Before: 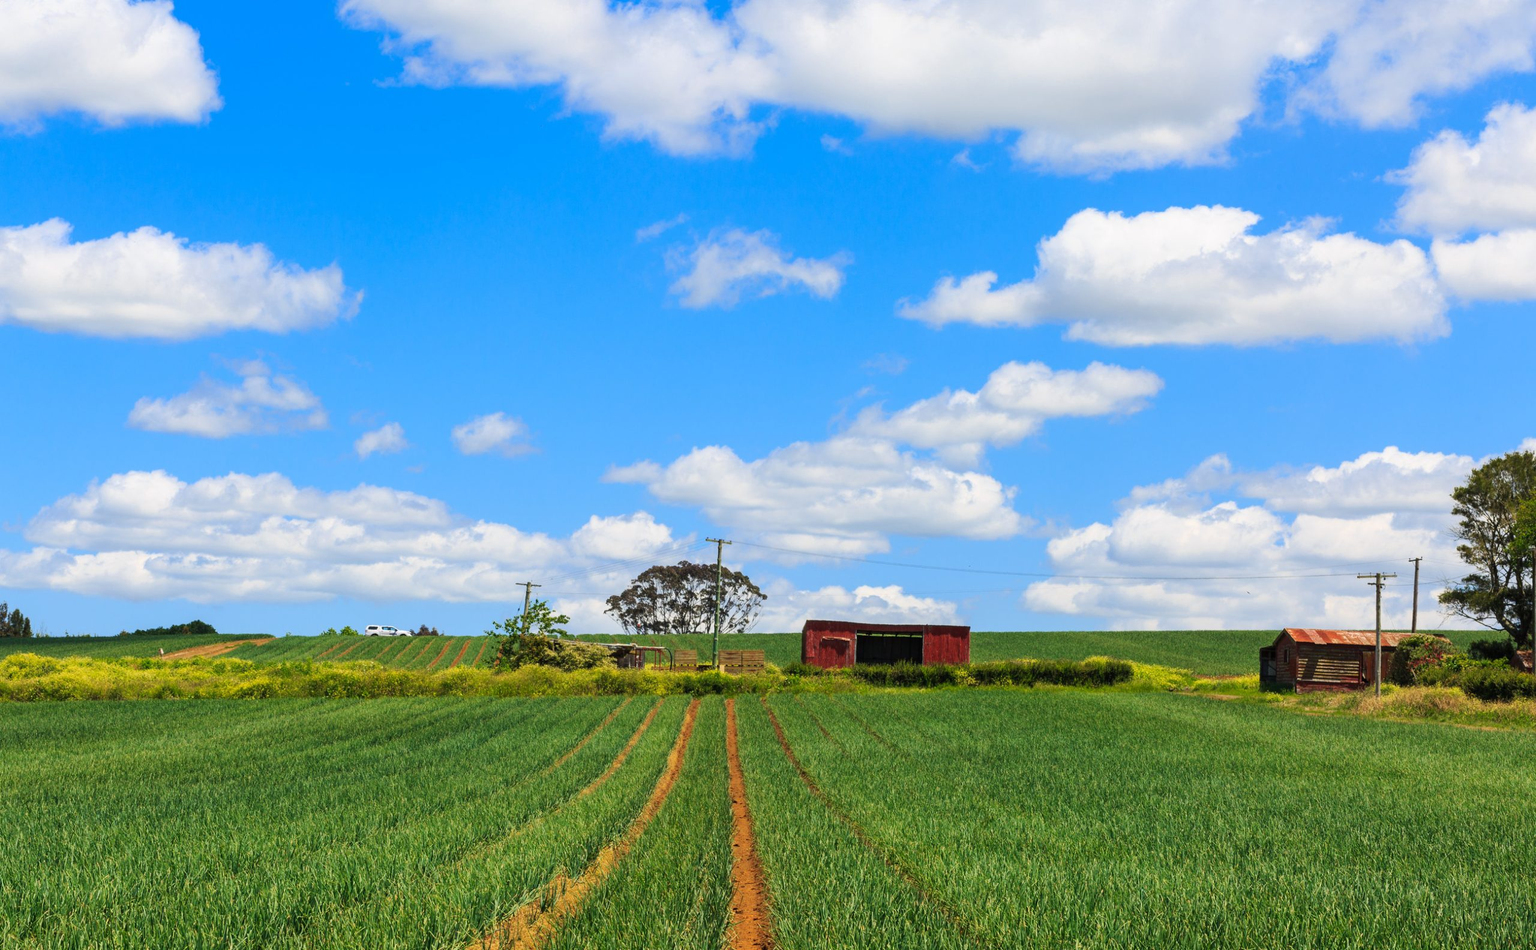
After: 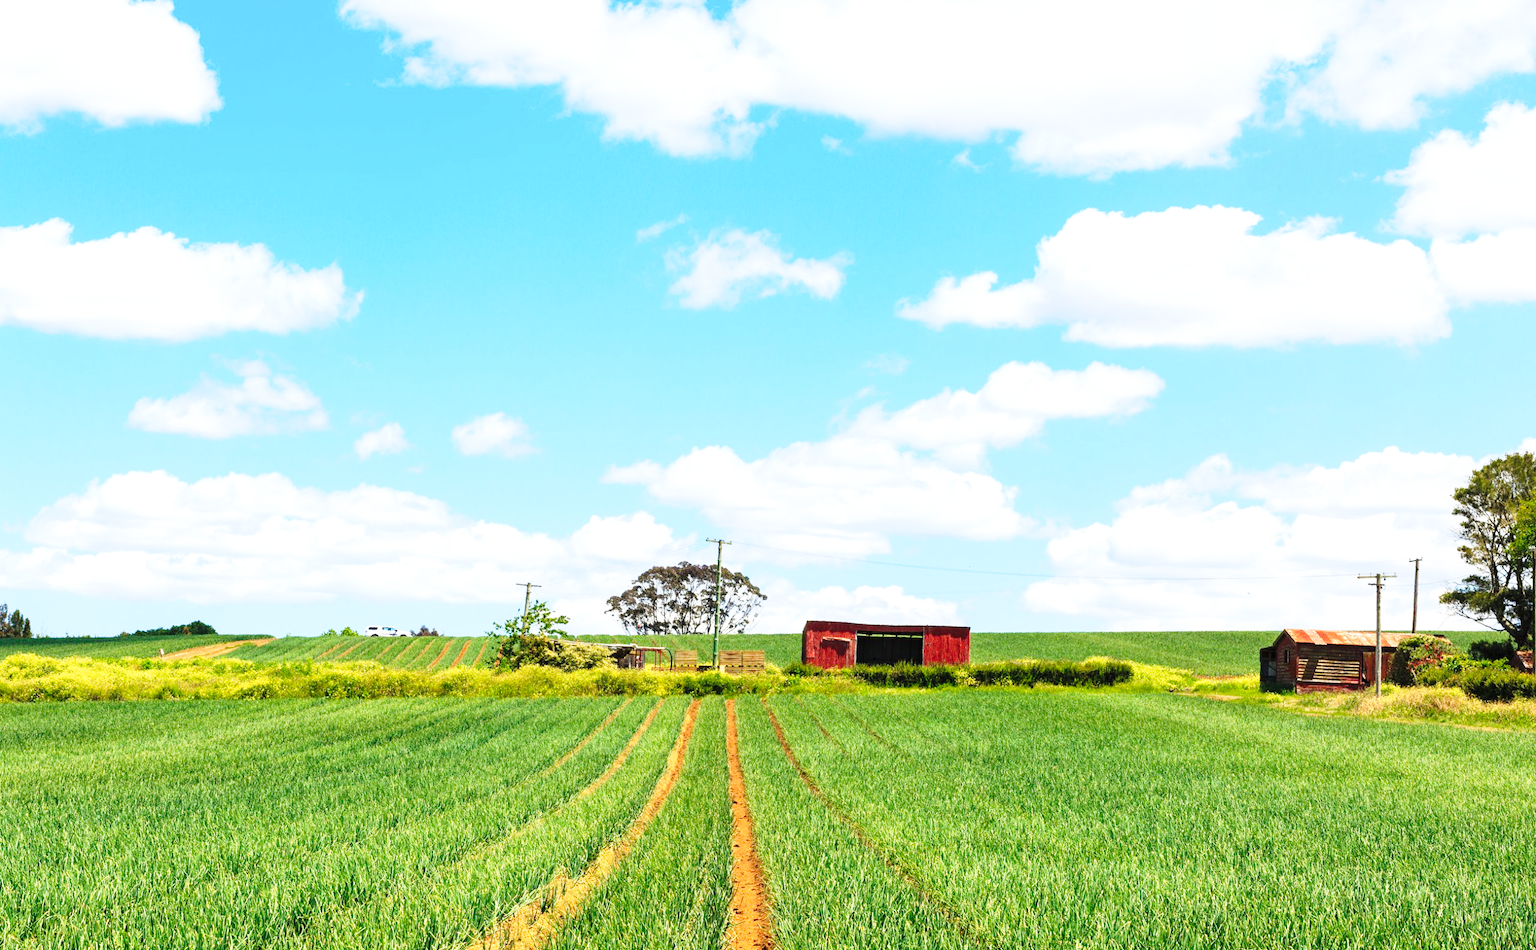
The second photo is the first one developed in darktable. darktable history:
base curve: curves: ch0 [(0, 0) (0.028, 0.03) (0.121, 0.232) (0.46, 0.748) (0.859, 0.968) (1, 1)], preserve colors none
exposure: exposure 0.574 EV, compensate highlight preservation false
